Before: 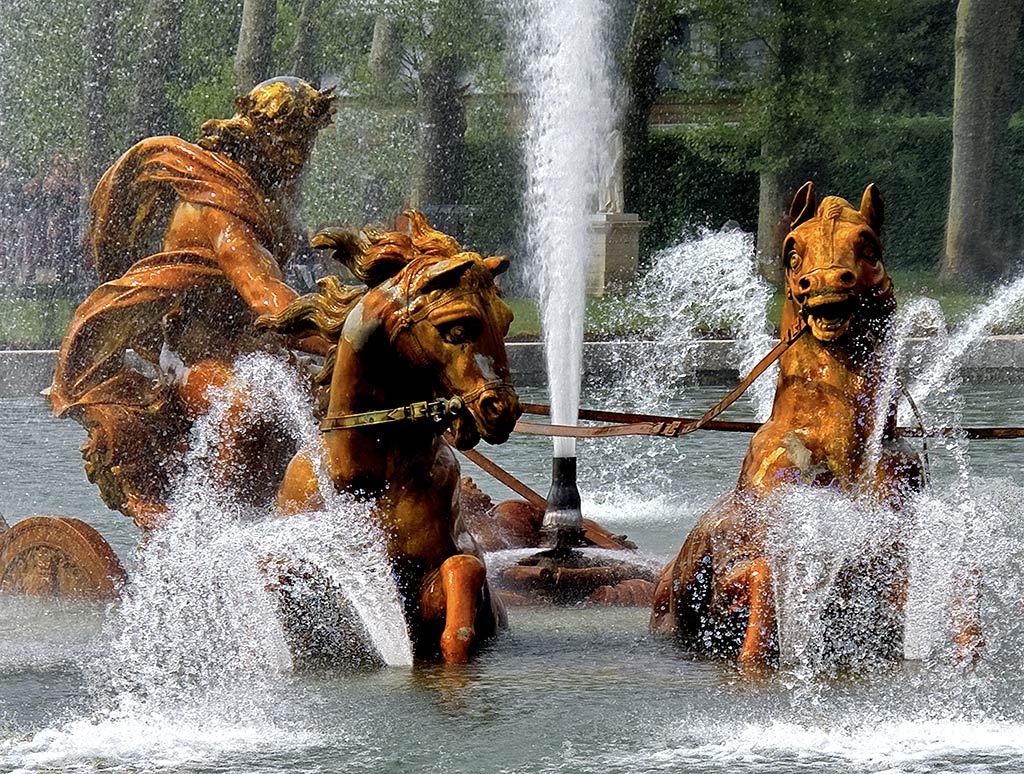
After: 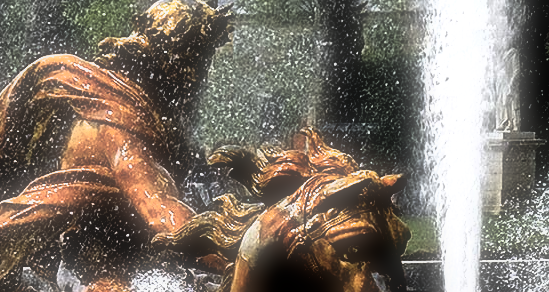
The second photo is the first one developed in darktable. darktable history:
levels: levels [0.026, 0.507, 0.987]
crop: left 10.121%, top 10.631%, right 36.218%, bottom 51.526%
filmic rgb: black relative exposure -8.2 EV, white relative exposure 2.2 EV, threshold 3 EV, hardness 7.11, latitude 85.74%, contrast 1.696, highlights saturation mix -4%, shadows ↔ highlights balance -2.69%, color science v5 (2021), contrast in shadows safe, contrast in highlights safe, enable highlight reconstruction true
soften: size 60.24%, saturation 65.46%, brightness 0.506 EV, mix 25.7%
sharpen: amount 0.2
